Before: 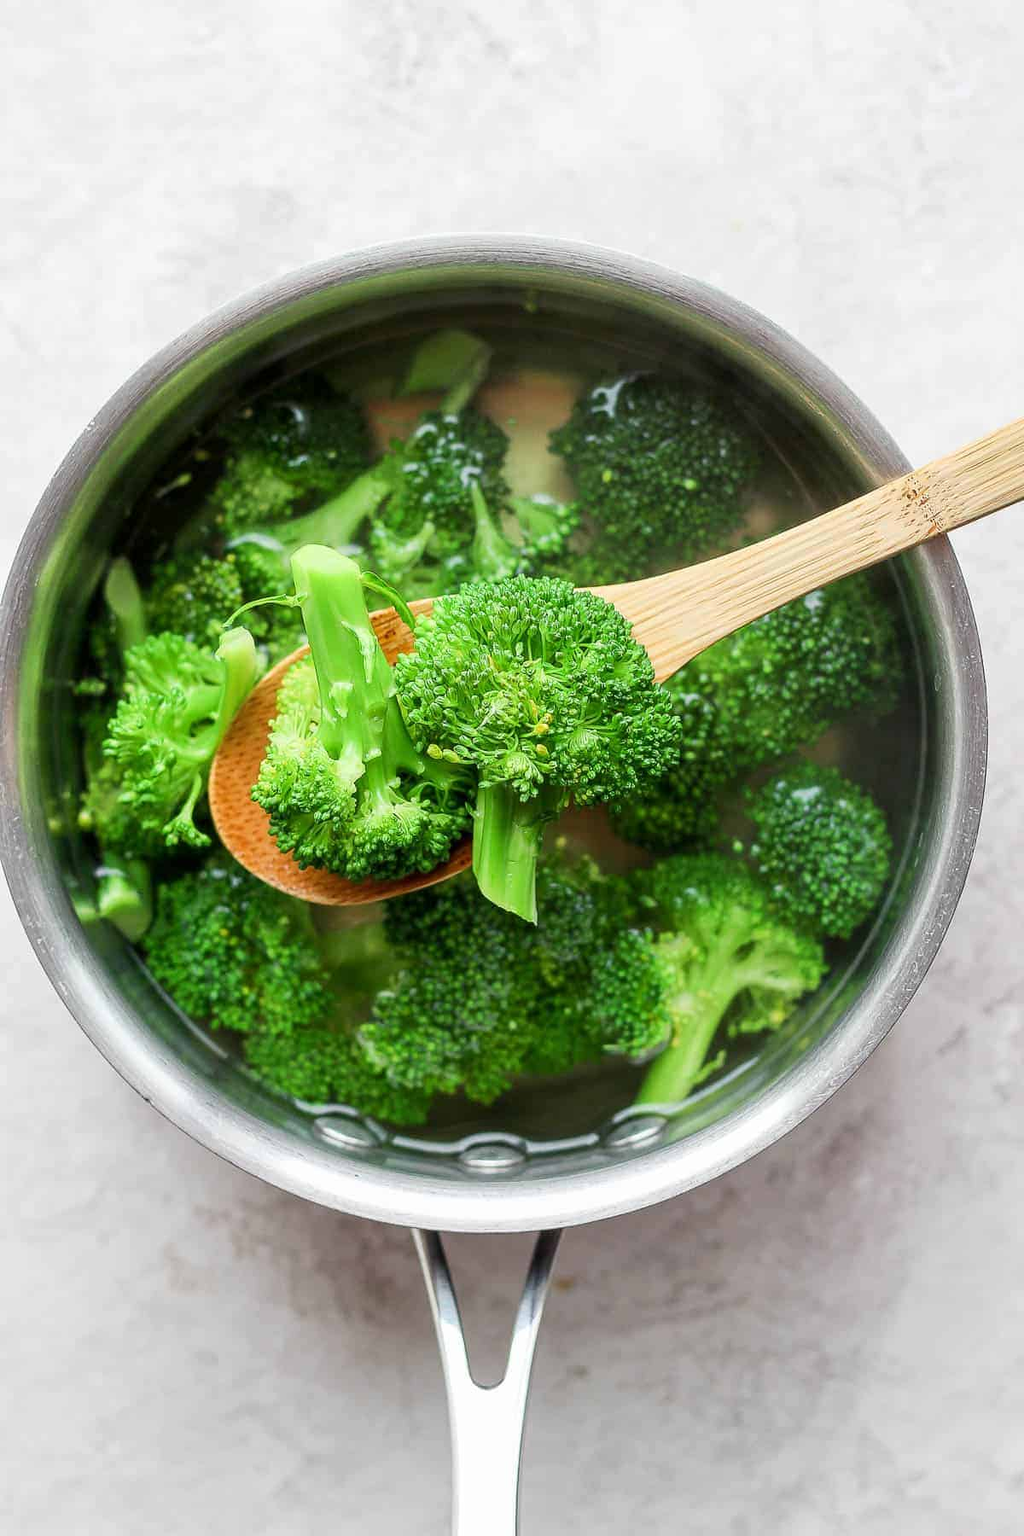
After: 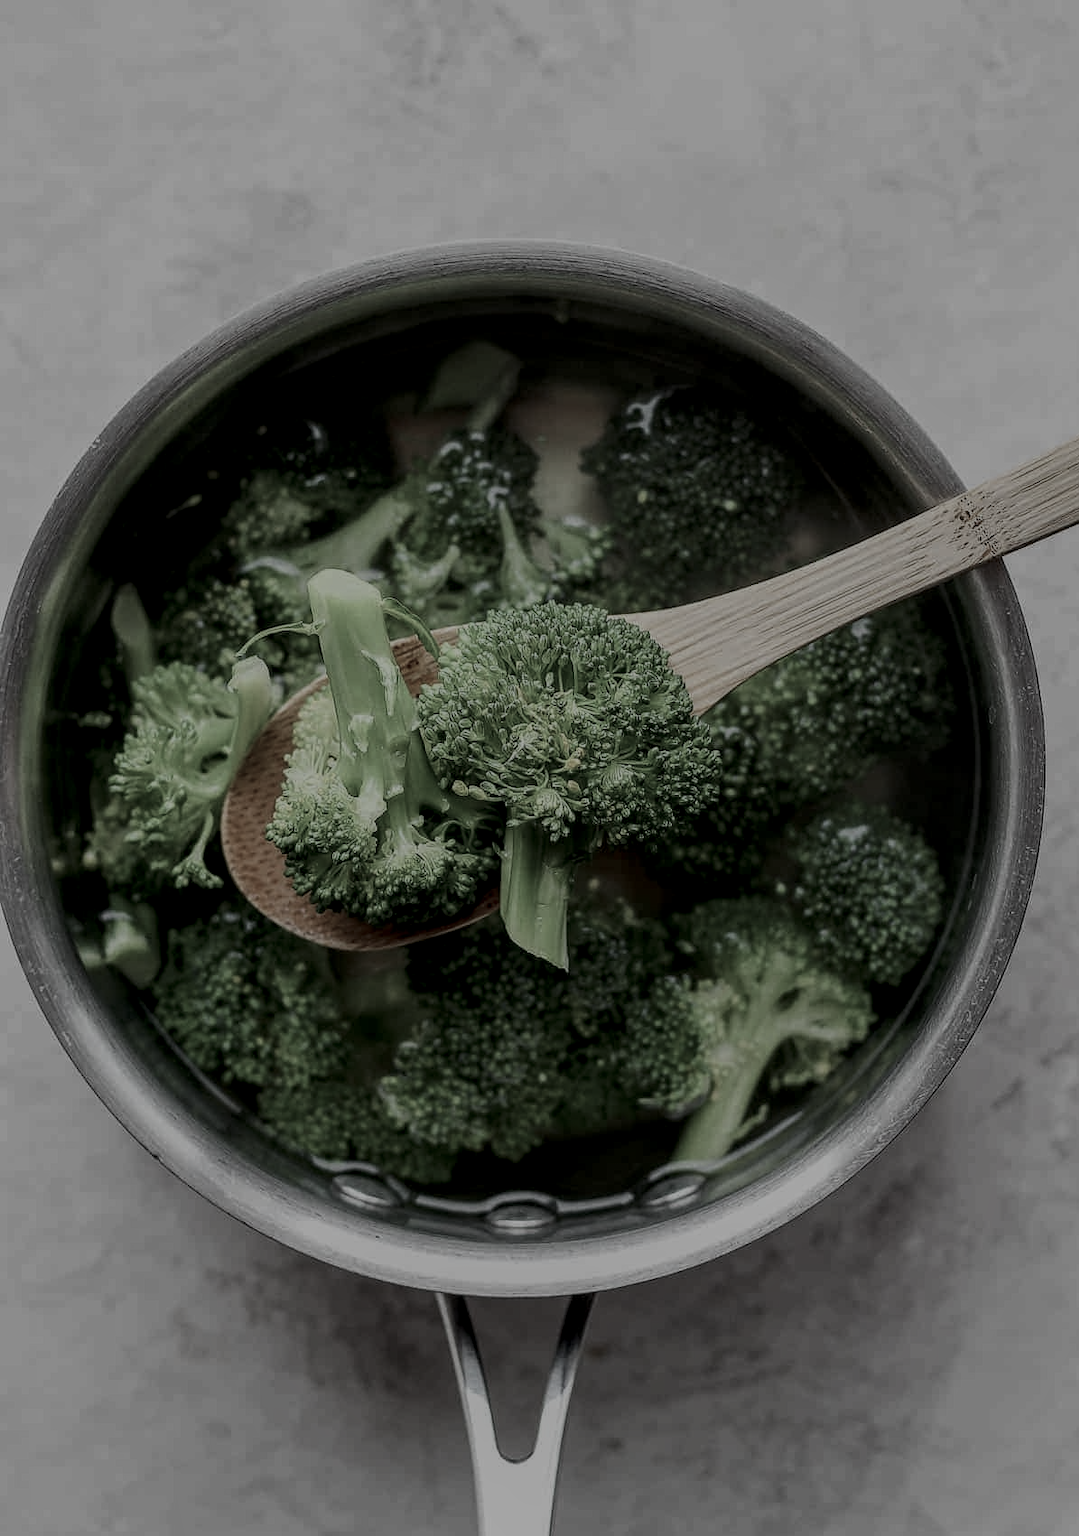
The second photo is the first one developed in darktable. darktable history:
local contrast: detail 130%
contrast brightness saturation: contrast 0.127, brightness -0.059, saturation 0.165
exposure: exposure -1.502 EV, compensate highlight preservation false
color correction: highlights b* -0.004, saturation 0.257
crop: top 0.448%, right 0.262%, bottom 5.022%
